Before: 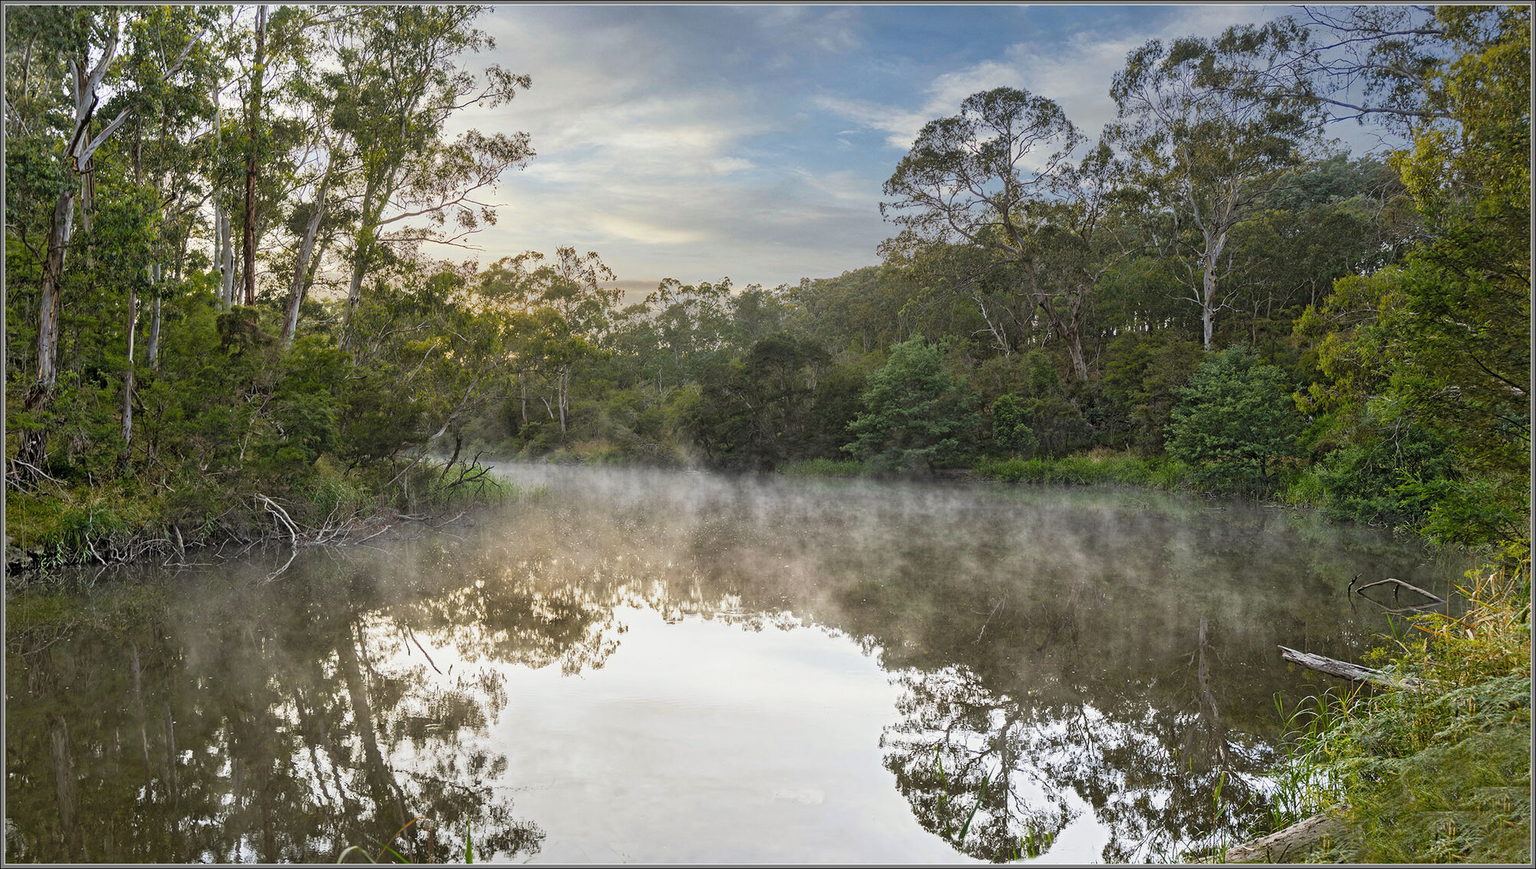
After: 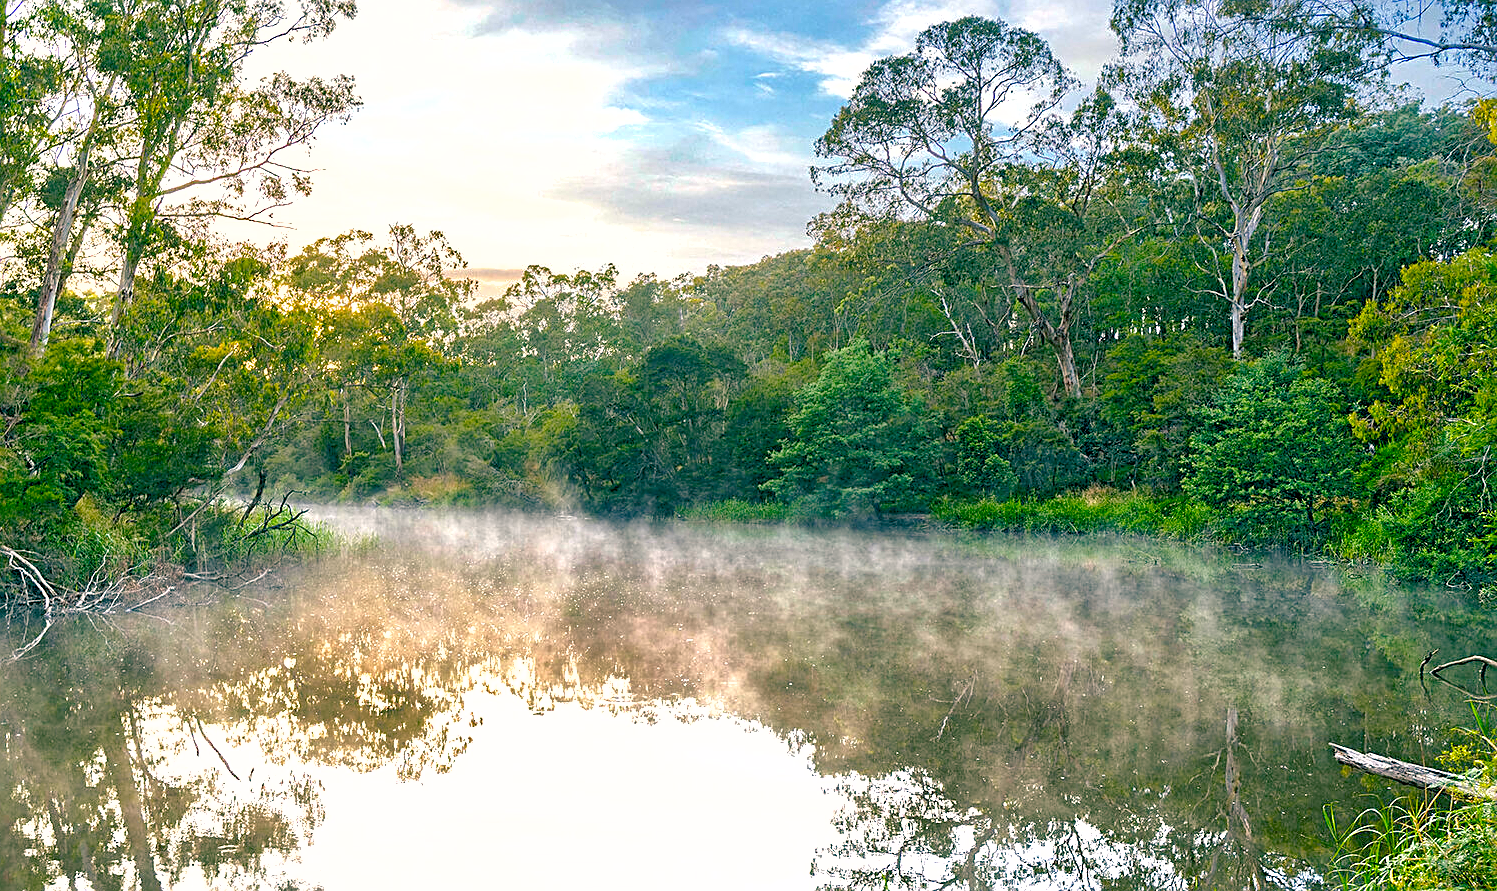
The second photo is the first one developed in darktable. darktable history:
crop: left 16.768%, top 8.653%, right 8.362%, bottom 12.485%
exposure: exposure 0.943 EV, compensate highlight preservation false
shadows and highlights: on, module defaults
sharpen: on, module defaults
color balance rgb: shadows lift › luminance -28.76%, shadows lift › chroma 10%, shadows lift › hue 230°, power › chroma 0.5%, power › hue 215°, highlights gain › luminance 7.14%, highlights gain › chroma 1%, highlights gain › hue 50°, global offset › luminance -0.29%, global offset › hue 260°, perceptual saturation grading › global saturation 20%, perceptual saturation grading › highlights -13.92%, perceptual saturation grading › shadows 50%
